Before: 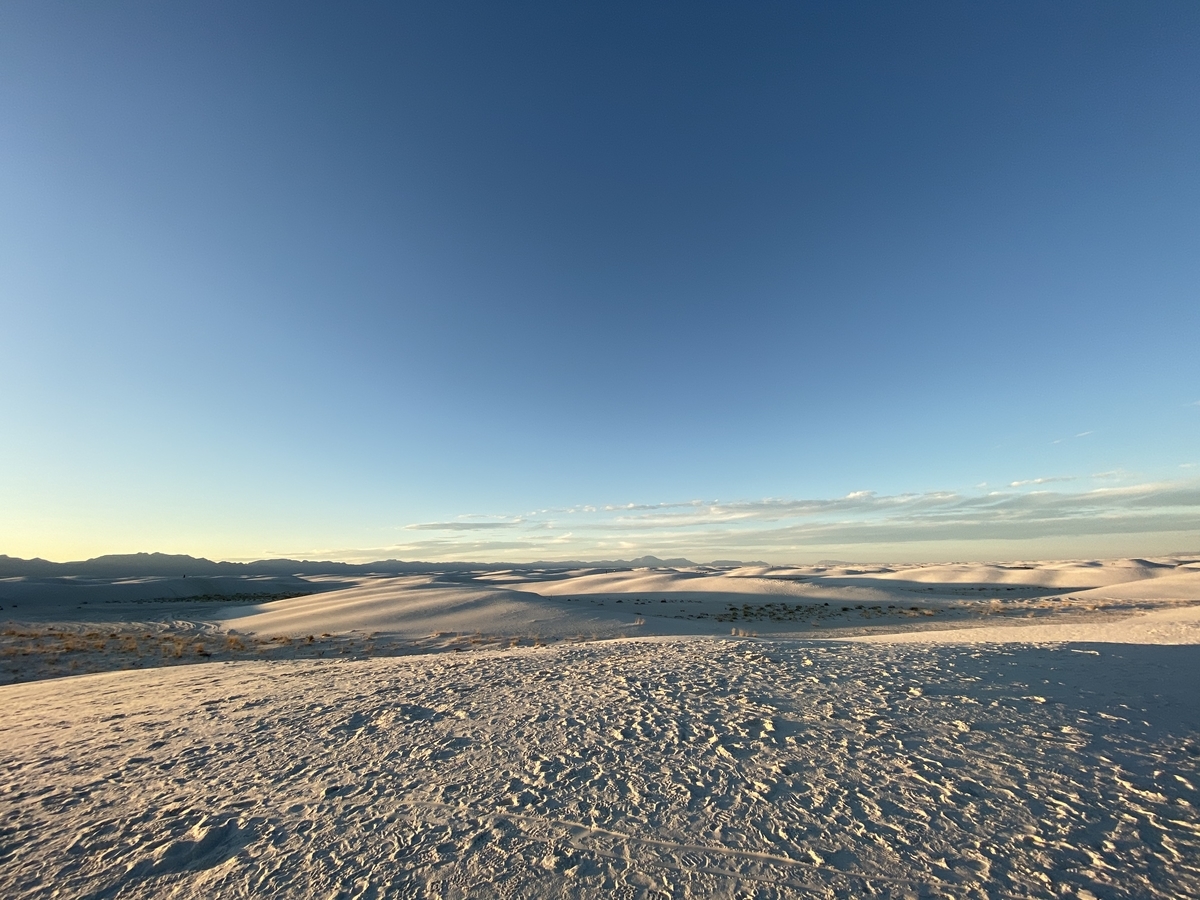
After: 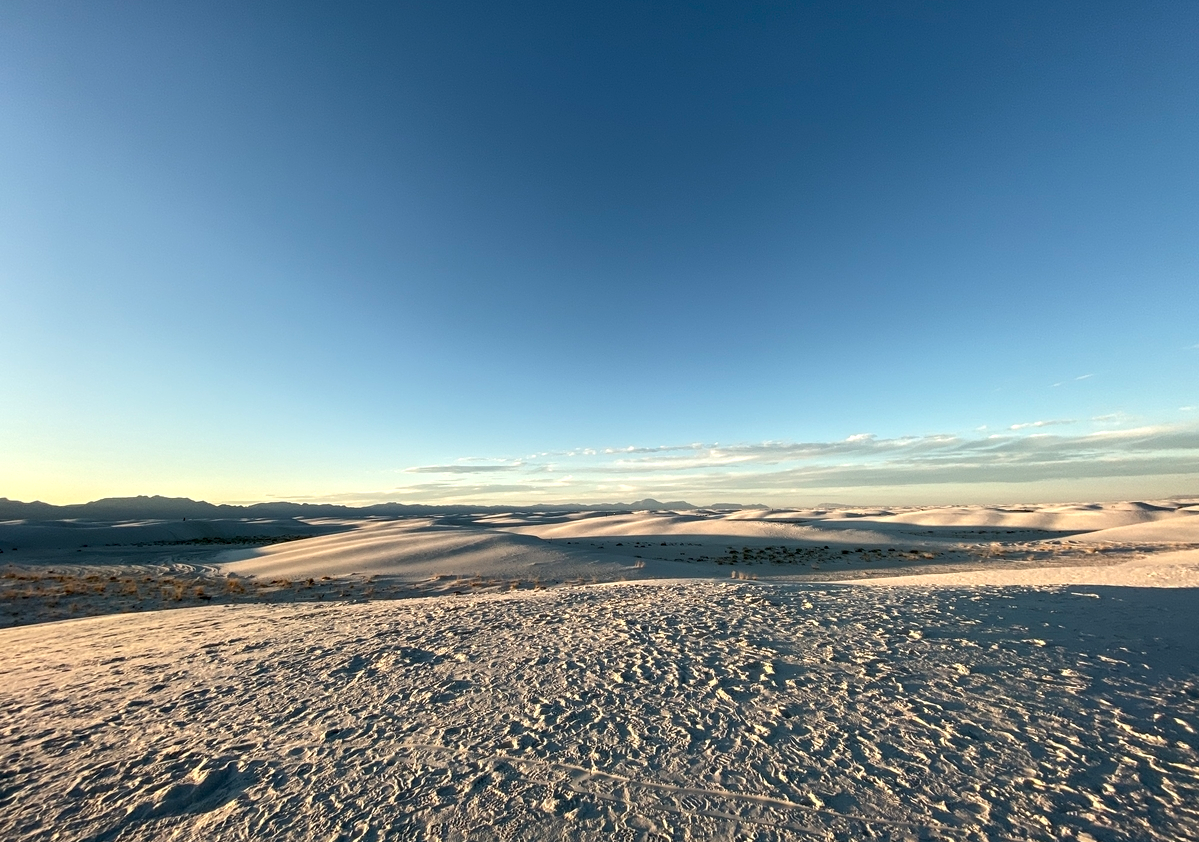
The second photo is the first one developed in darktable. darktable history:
local contrast: detail 135%, midtone range 0.743
crop and rotate: top 6.407%
